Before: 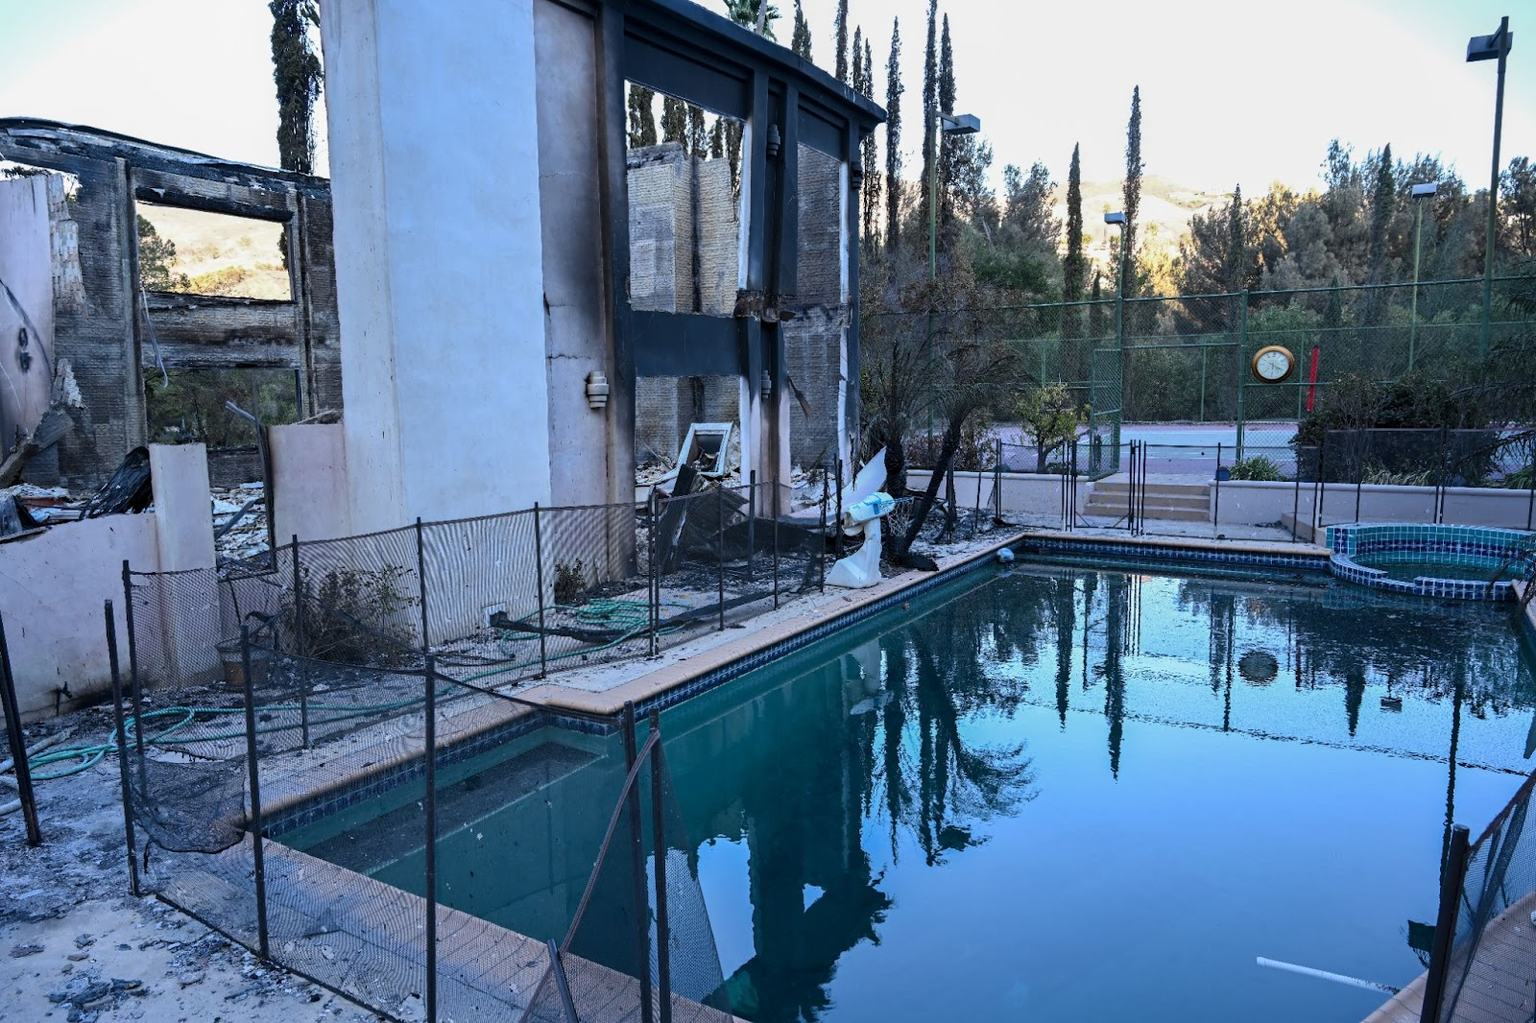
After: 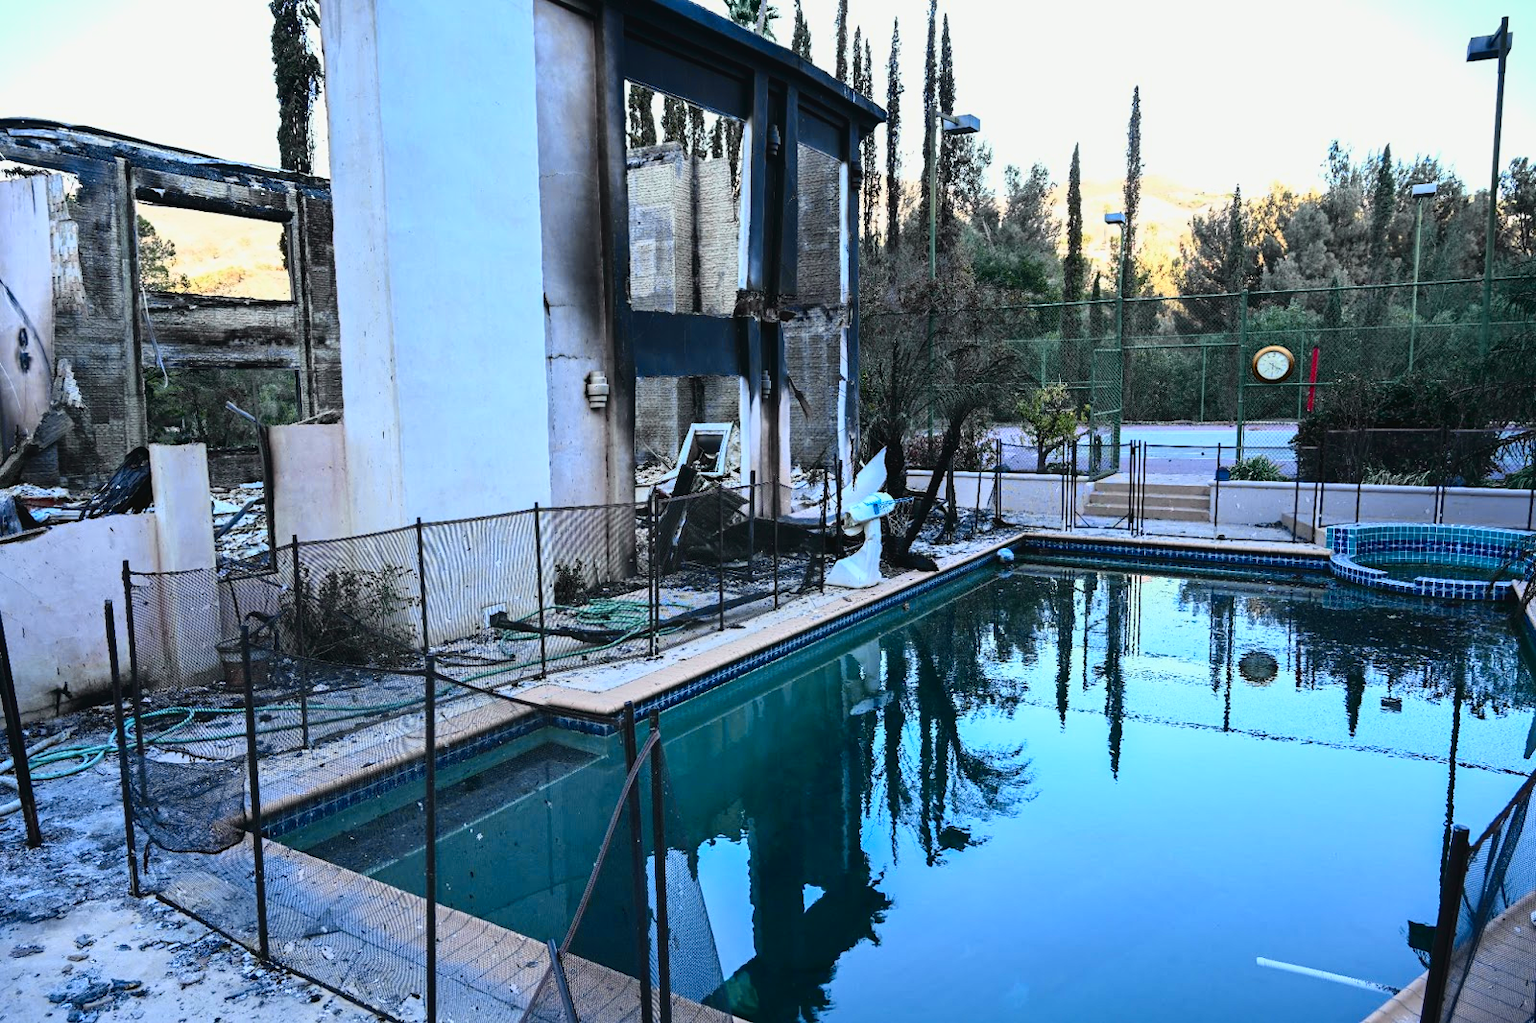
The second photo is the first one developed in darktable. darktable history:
tone curve: curves: ch0 [(0.003, 0.032) (0.037, 0.037) (0.149, 0.117) (0.297, 0.318) (0.41, 0.48) (0.541, 0.649) (0.722, 0.857) (0.875, 0.946) (1, 0.98)]; ch1 [(0, 0) (0.305, 0.325) (0.453, 0.437) (0.482, 0.474) (0.501, 0.498) (0.506, 0.503) (0.559, 0.576) (0.6, 0.635) (0.656, 0.707) (1, 1)]; ch2 [(0, 0) (0.323, 0.277) (0.408, 0.399) (0.45, 0.48) (0.499, 0.502) (0.515, 0.532) (0.573, 0.602) (0.653, 0.675) (0.75, 0.756) (1, 1)], color space Lab, independent channels, preserve colors none
